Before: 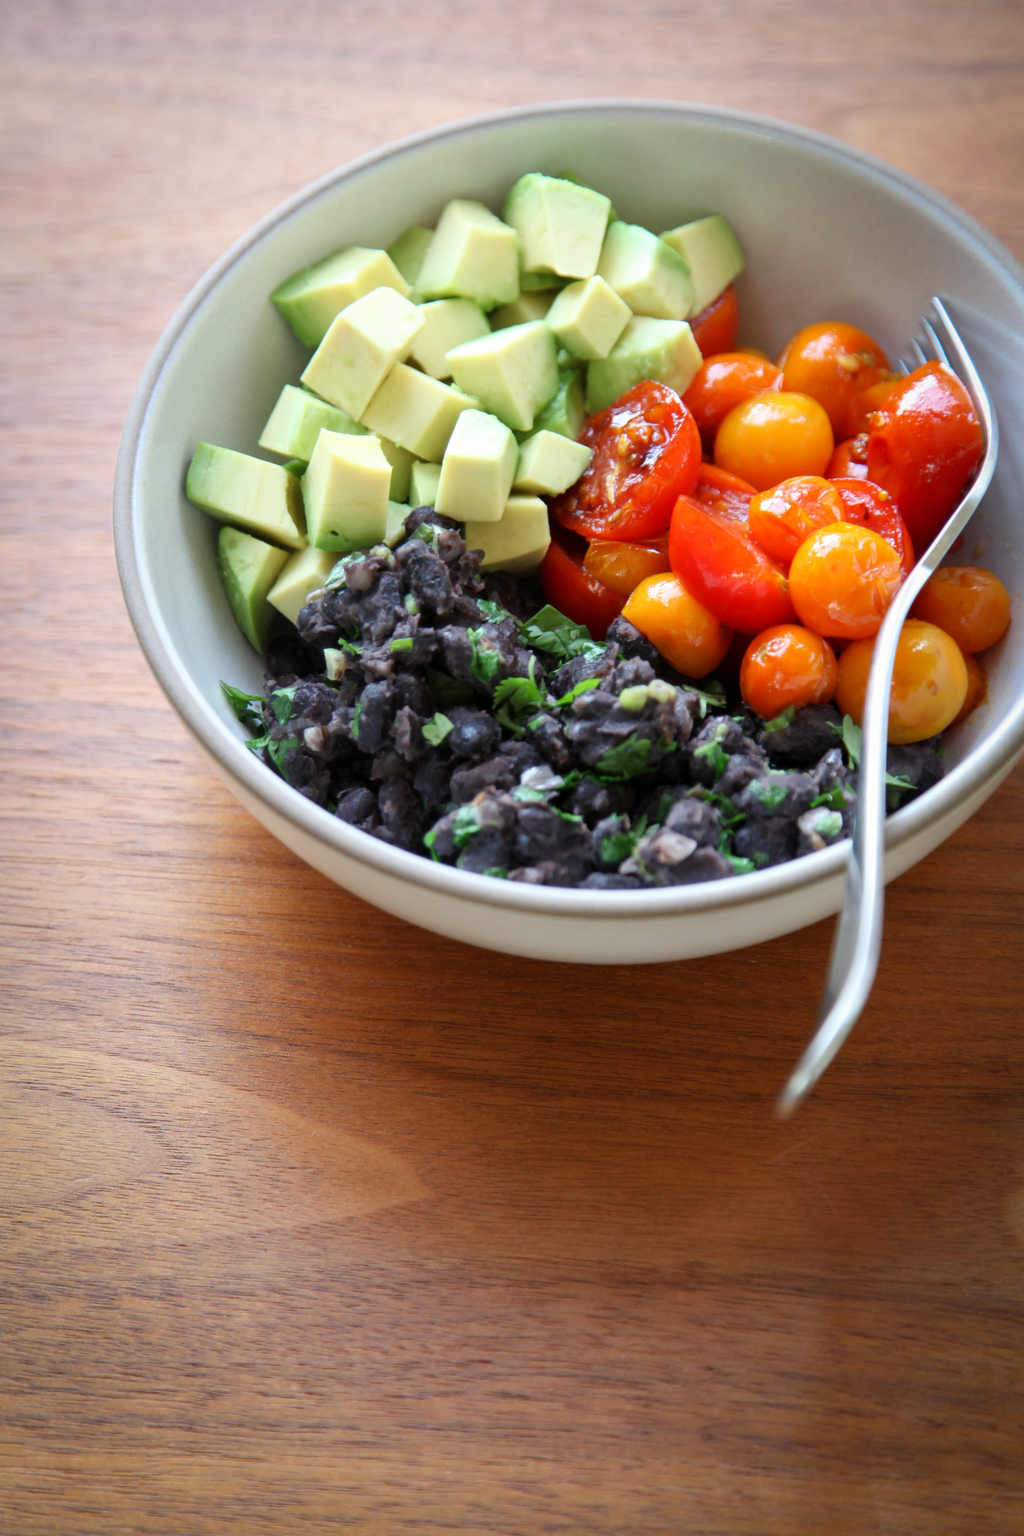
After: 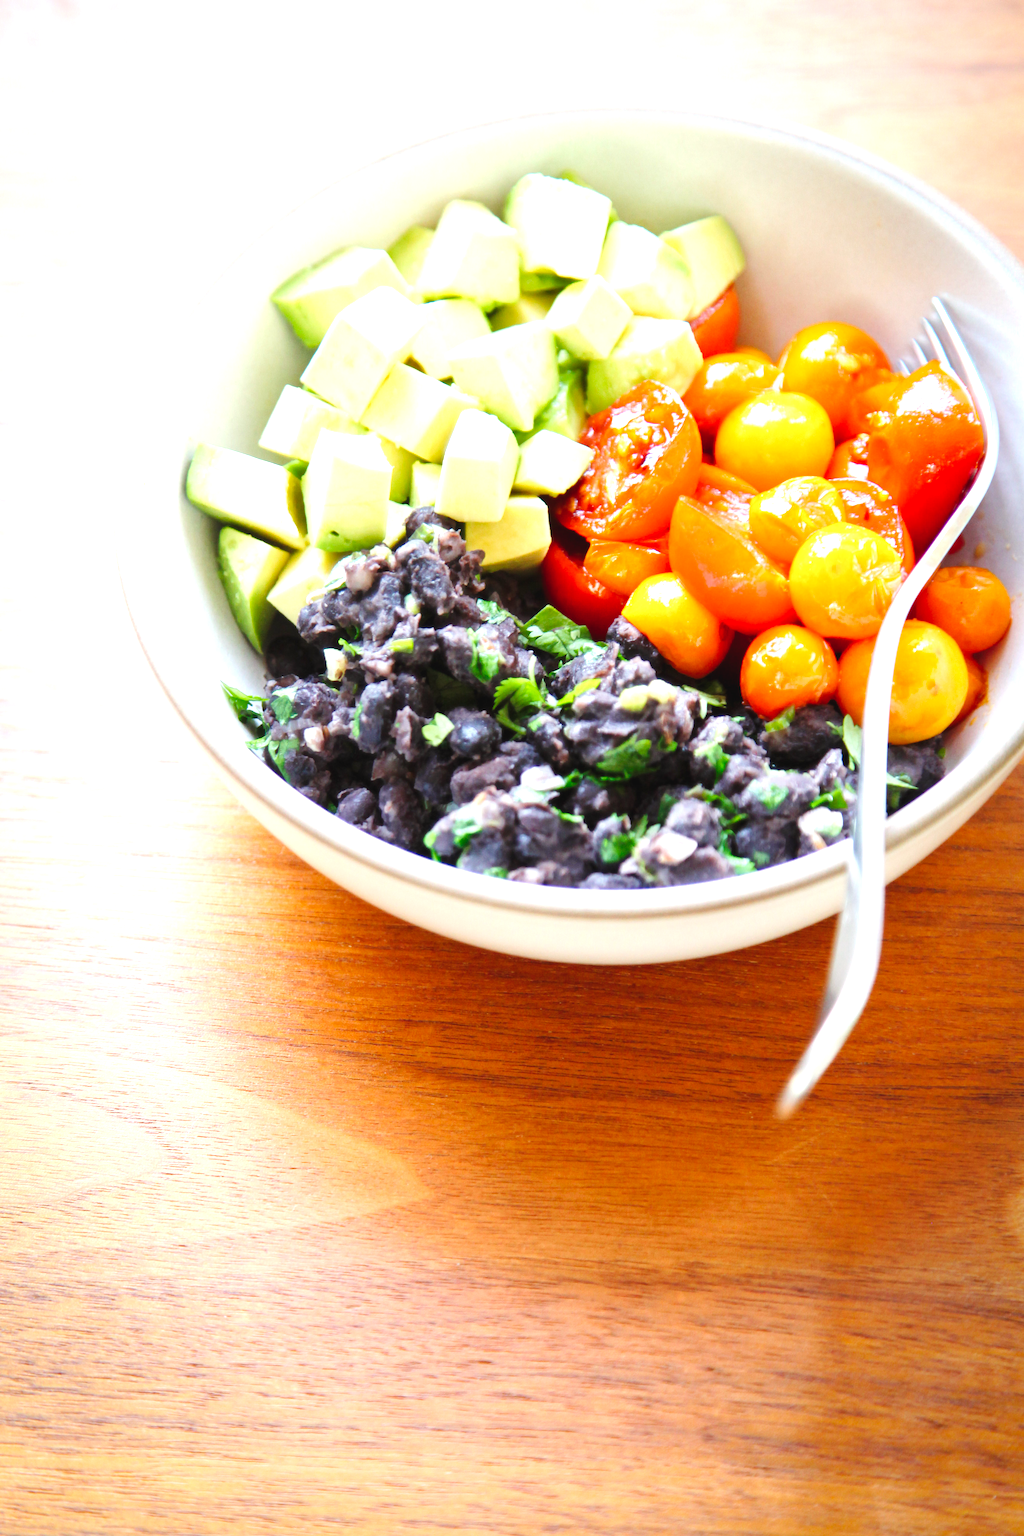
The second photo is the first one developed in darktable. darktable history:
tone curve: curves: ch0 [(0, 0) (0.003, 0.031) (0.011, 0.033) (0.025, 0.036) (0.044, 0.045) (0.069, 0.06) (0.1, 0.079) (0.136, 0.109) (0.177, 0.15) (0.224, 0.192) (0.277, 0.262) (0.335, 0.347) (0.399, 0.433) (0.468, 0.528) (0.543, 0.624) (0.623, 0.705) (0.709, 0.788) (0.801, 0.865) (0.898, 0.933) (1, 1)], preserve colors none
color balance rgb: shadows lift › chroma 2%, shadows lift › hue 50°, power › hue 60°, highlights gain › chroma 1%, highlights gain › hue 60°, global offset › luminance 0.25%, global vibrance 30%
exposure: black level correction 0, exposure 1.5 EV, compensate highlight preservation false
